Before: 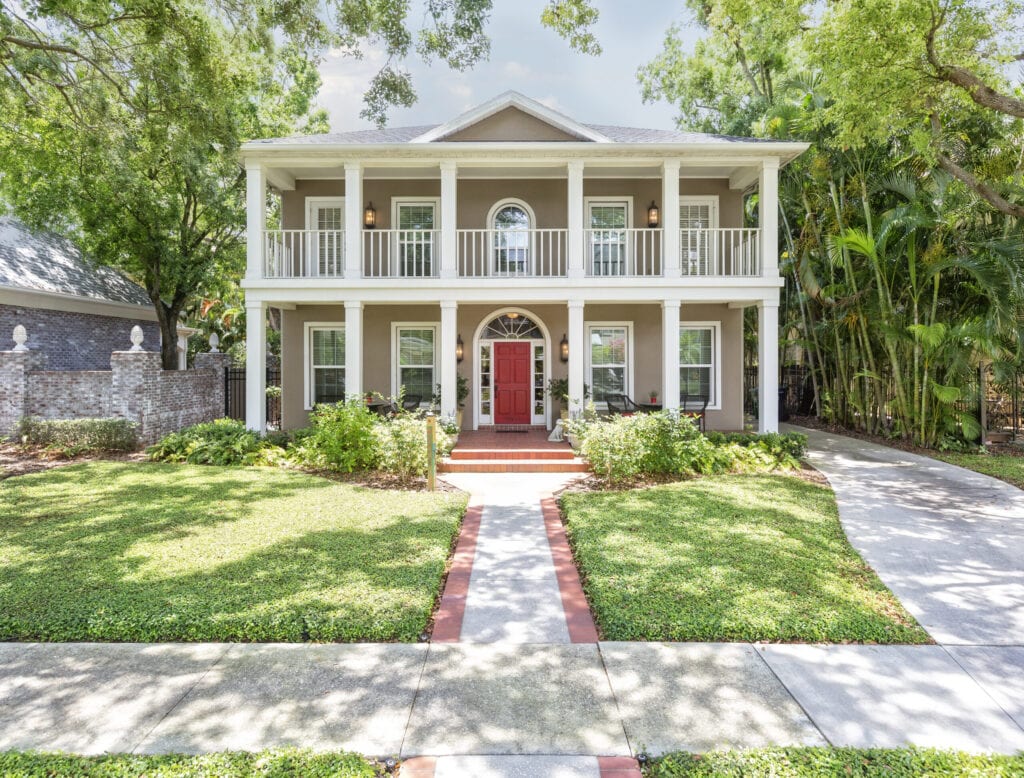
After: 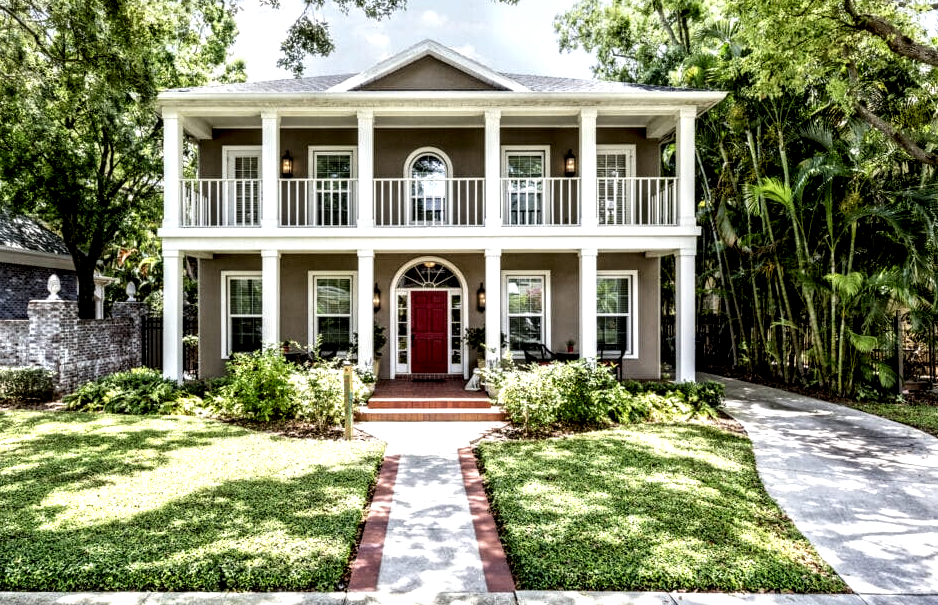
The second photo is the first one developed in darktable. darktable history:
local contrast: shadows 185%, detail 225%
crop: left 8.155%, top 6.611%, bottom 15.385%
